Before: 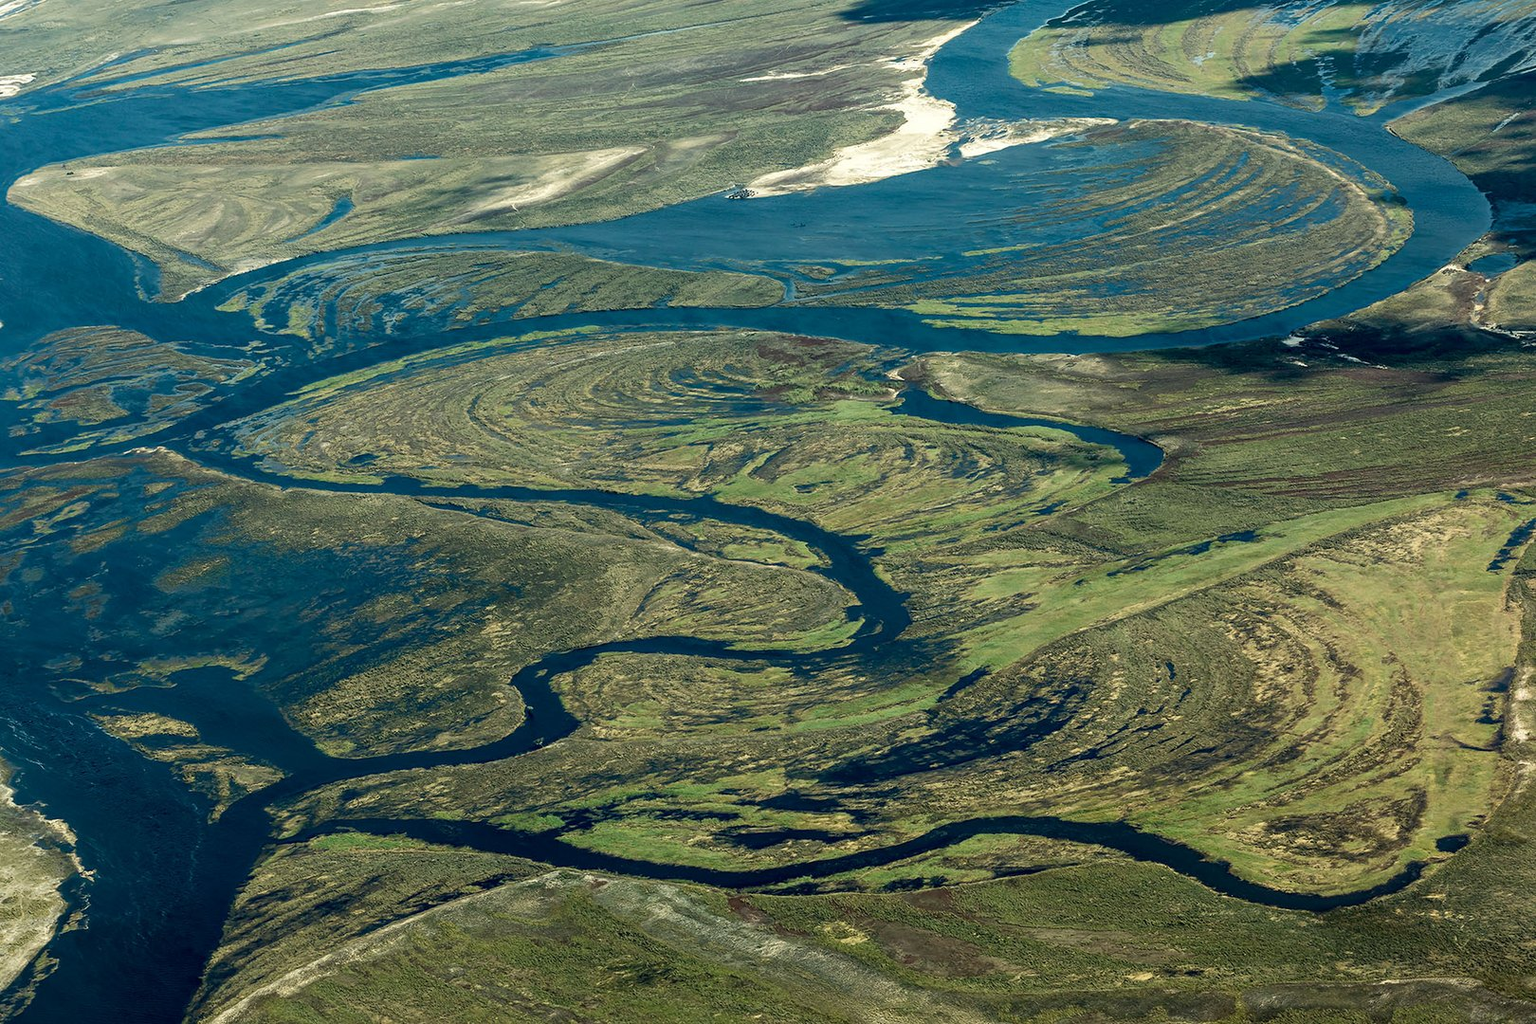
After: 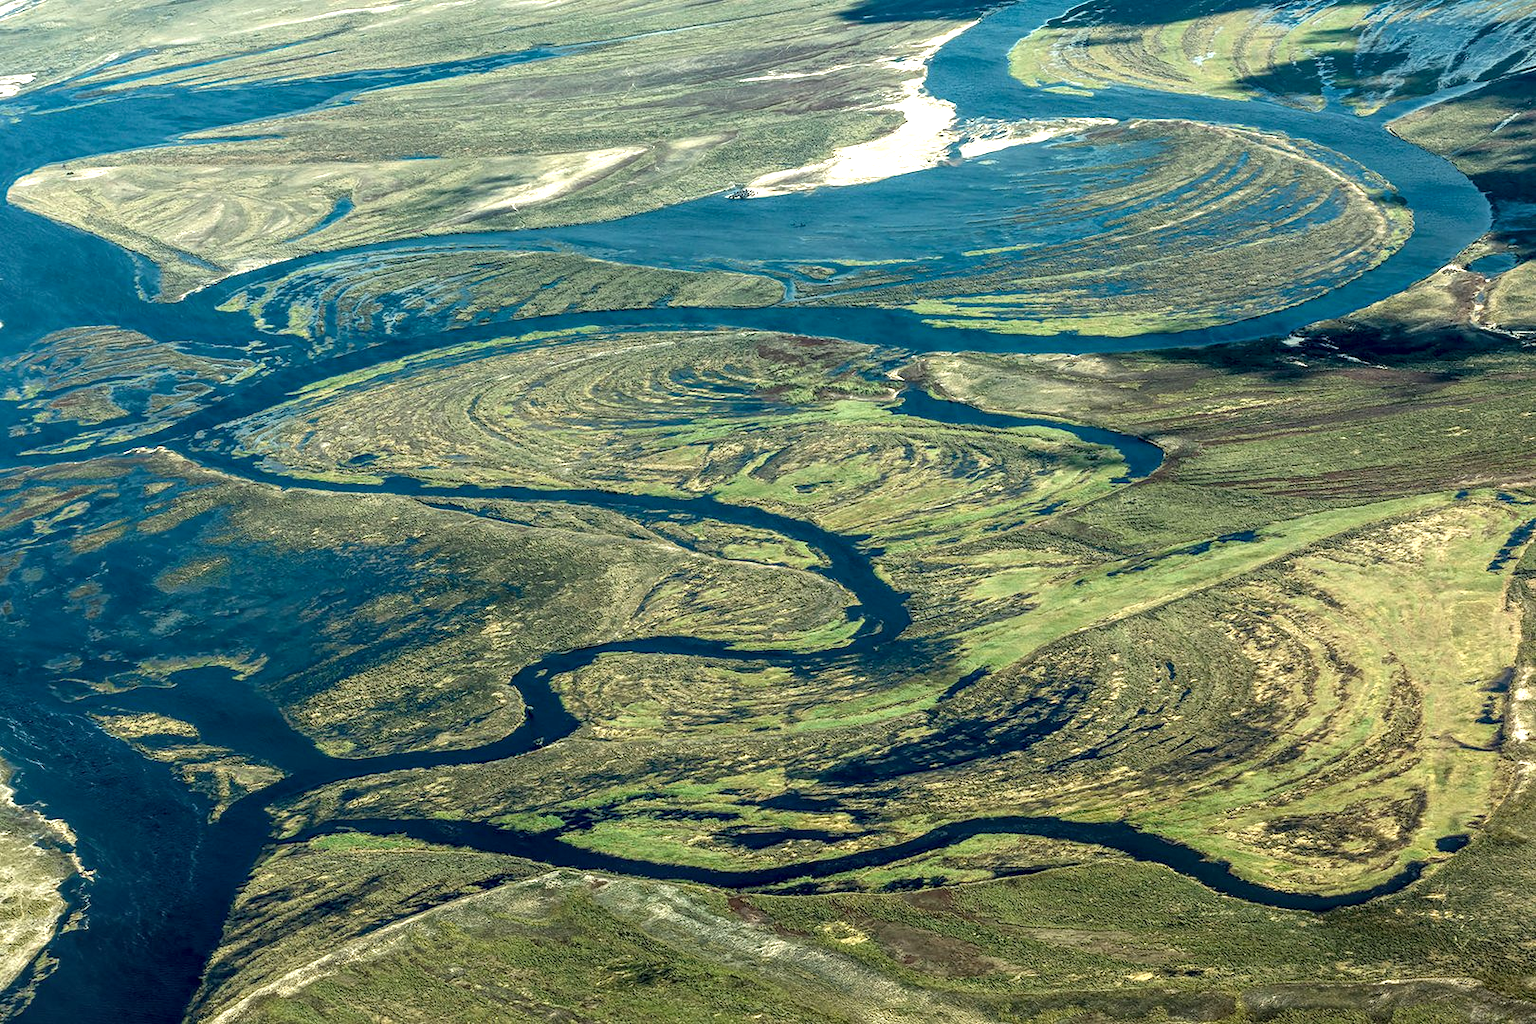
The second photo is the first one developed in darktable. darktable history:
local contrast: detail 130%
exposure: exposure 0.636 EV, compensate highlight preservation false
